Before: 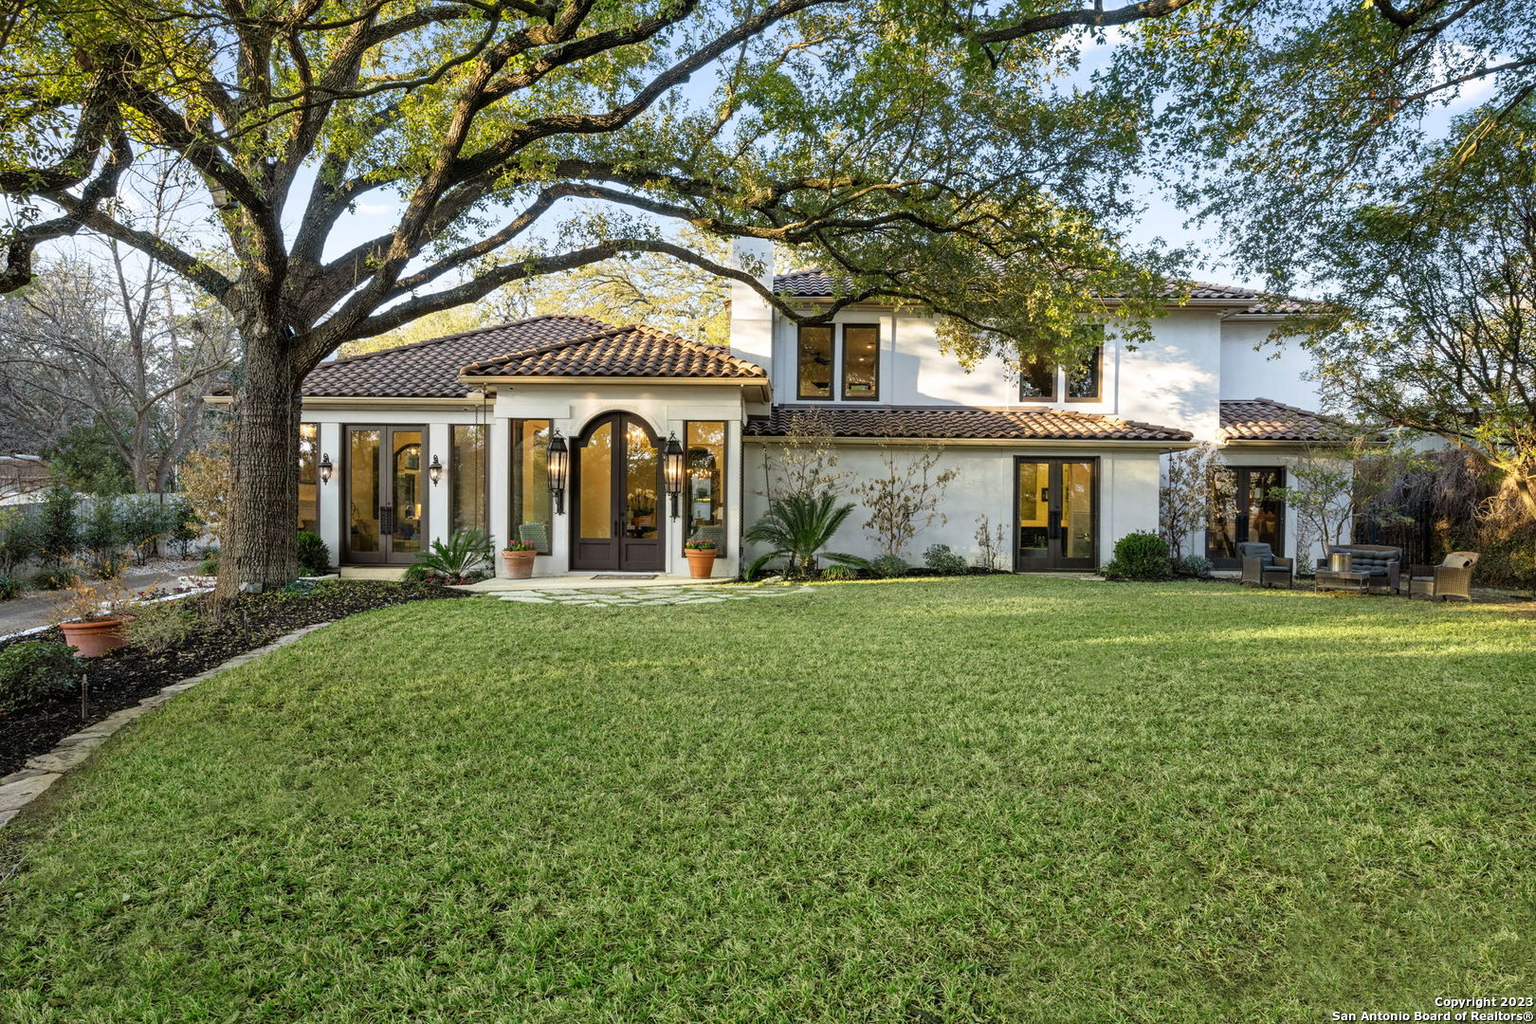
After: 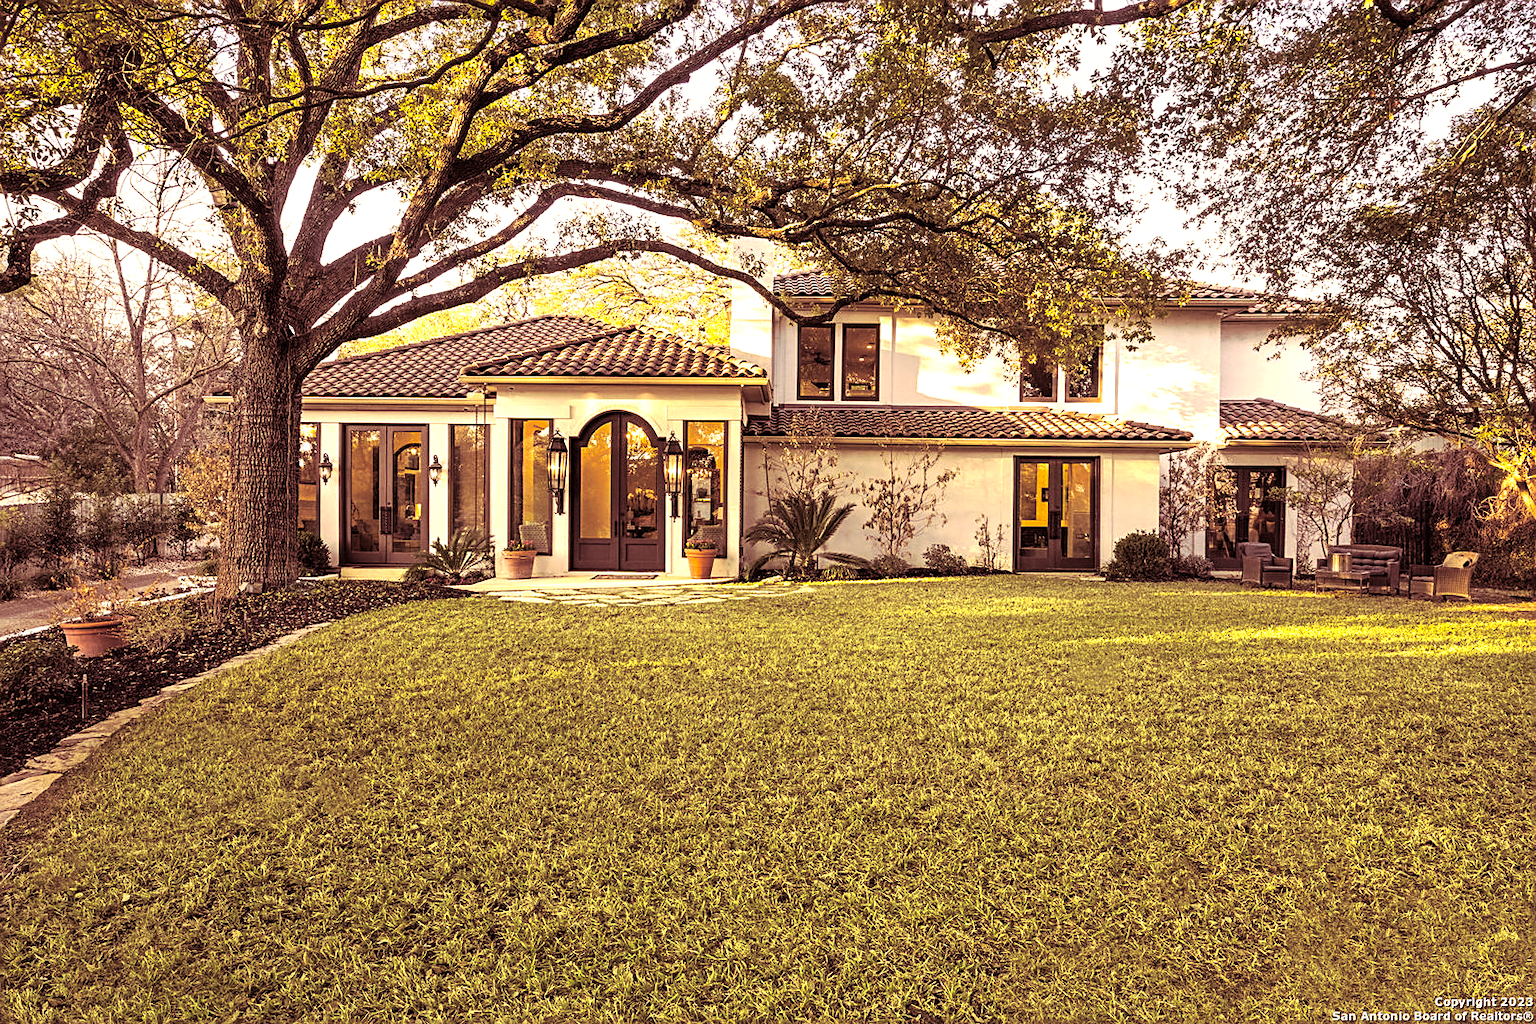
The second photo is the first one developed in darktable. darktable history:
sharpen: on, module defaults
color correction: highlights a* 15, highlights b* 31.55
exposure: black level correction 0, exposure 0.7 EV, compensate exposure bias true, compensate highlight preservation false
split-toning: highlights › hue 187.2°, highlights › saturation 0.83, balance -68.05, compress 56.43%
